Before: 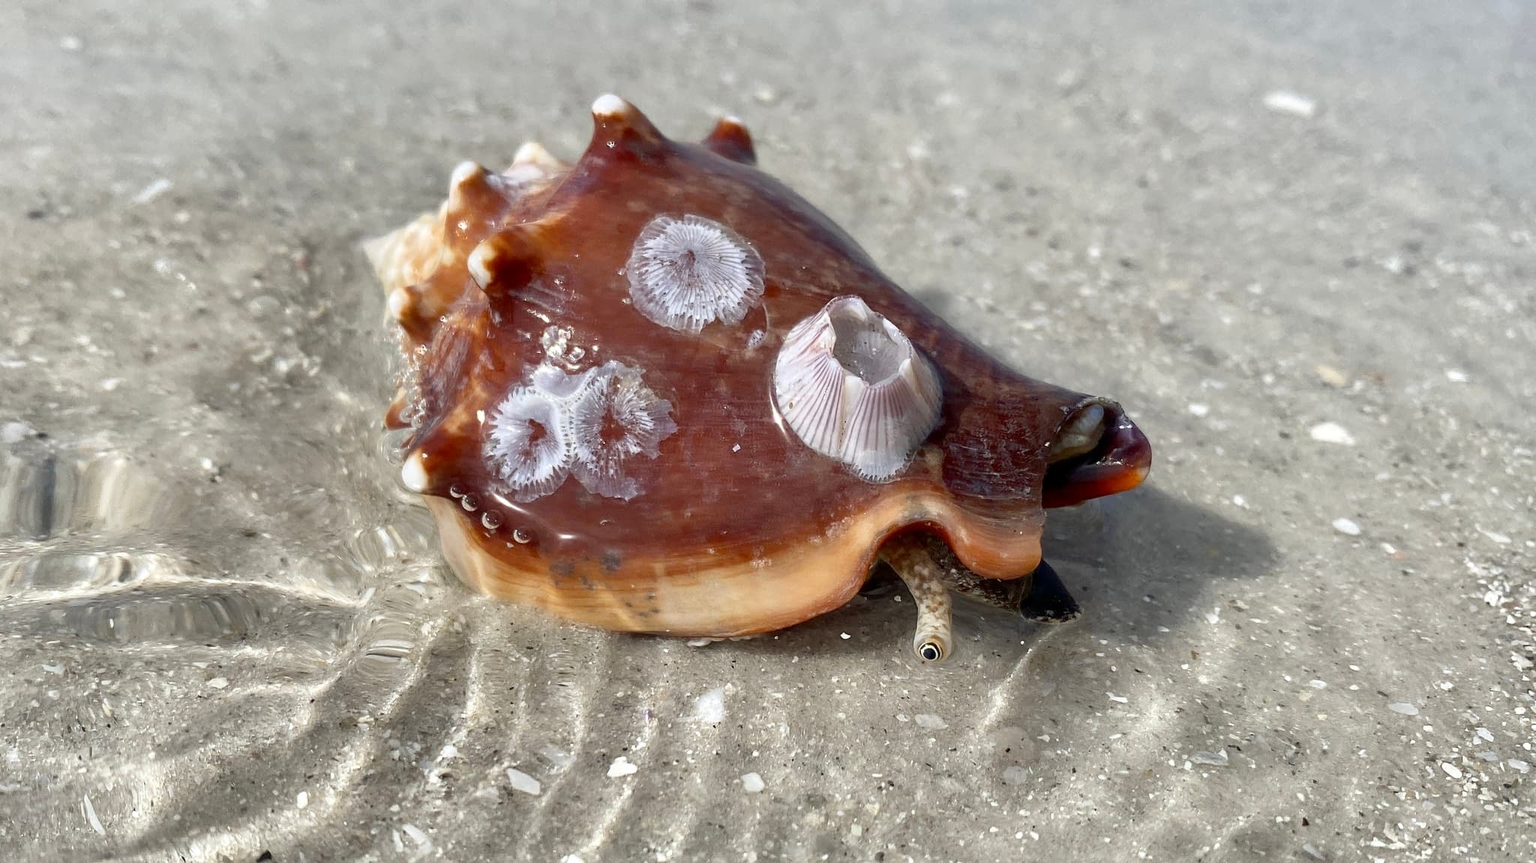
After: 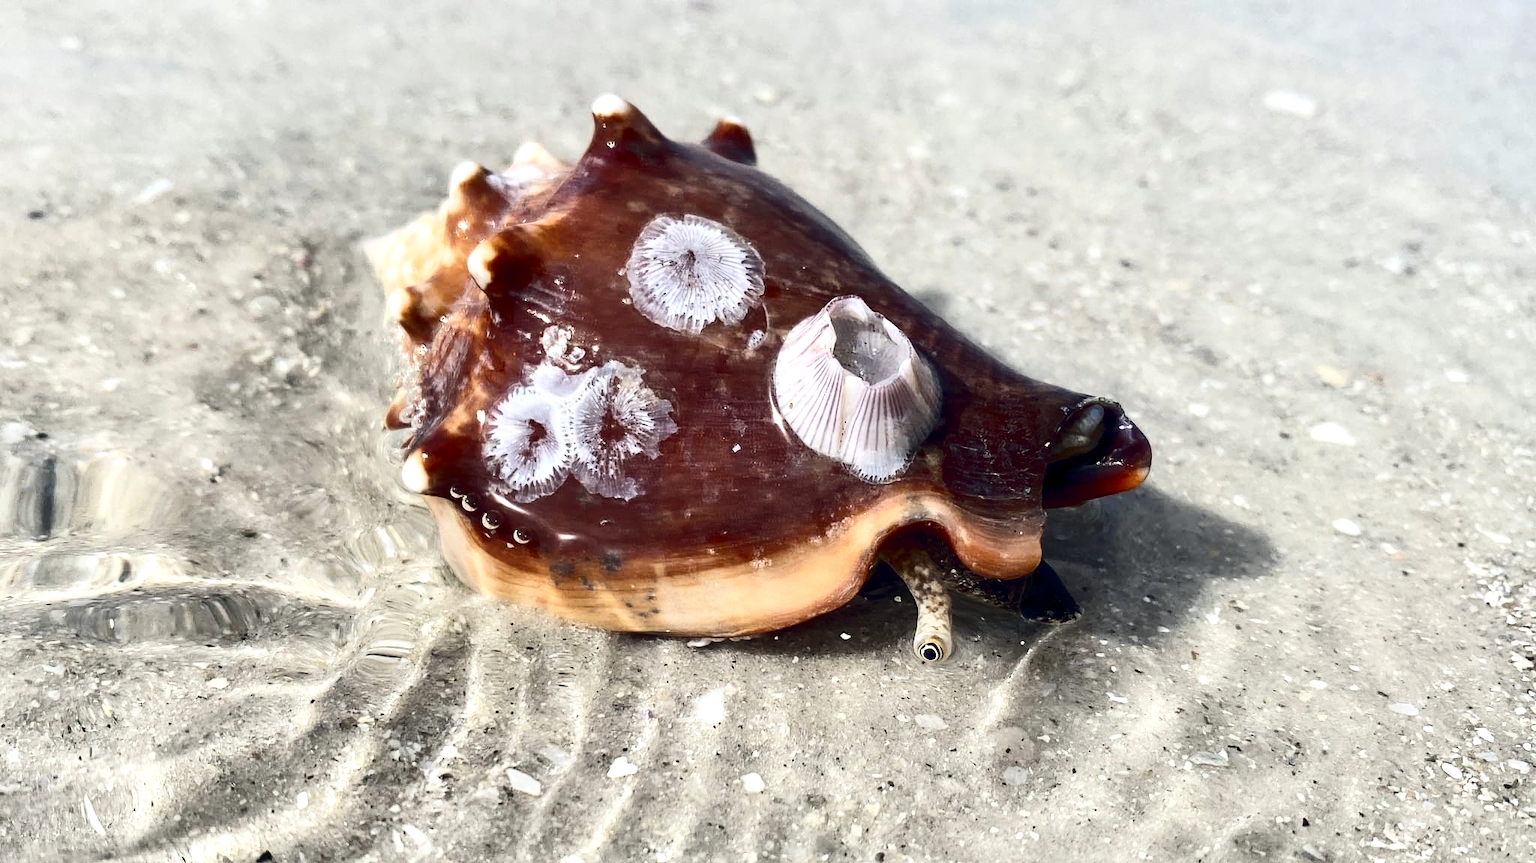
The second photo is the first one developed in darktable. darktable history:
tone equalizer: -8 EV -0.409 EV, -7 EV -0.357 EV, -6 EV -0.345 EV, -5 EV -0.225 EV, -3 EV 0.228 EV, -2 EV 0.347 EV, -1 EV 0.363 EV, +0 EV 0.393 EV, edges refinement/feathering 500, mask exposure compensation -1.57 EV, preserve details no
color balance rgb: shadows lift › chroma 1.029%, shadows lift › hue 243.45°, global offset › chroma 0.066%, global offset › hue 253.36°, perceptual saturation grading › global saturation -0.114%
contrast brightness saturation: contrast 0.286
